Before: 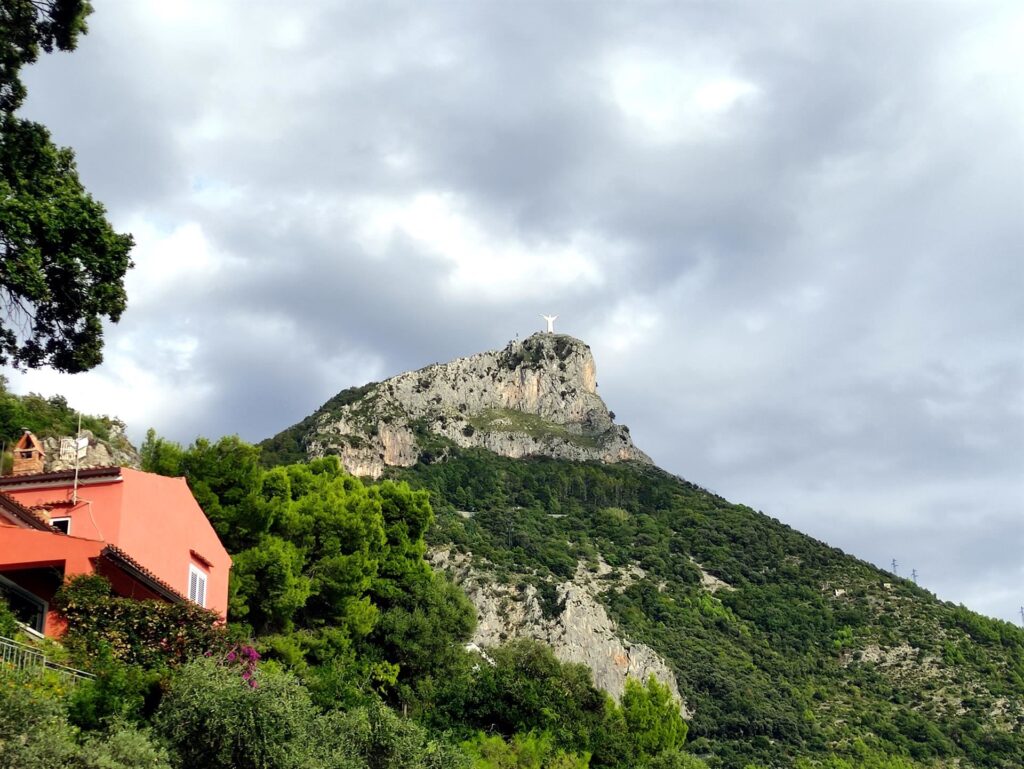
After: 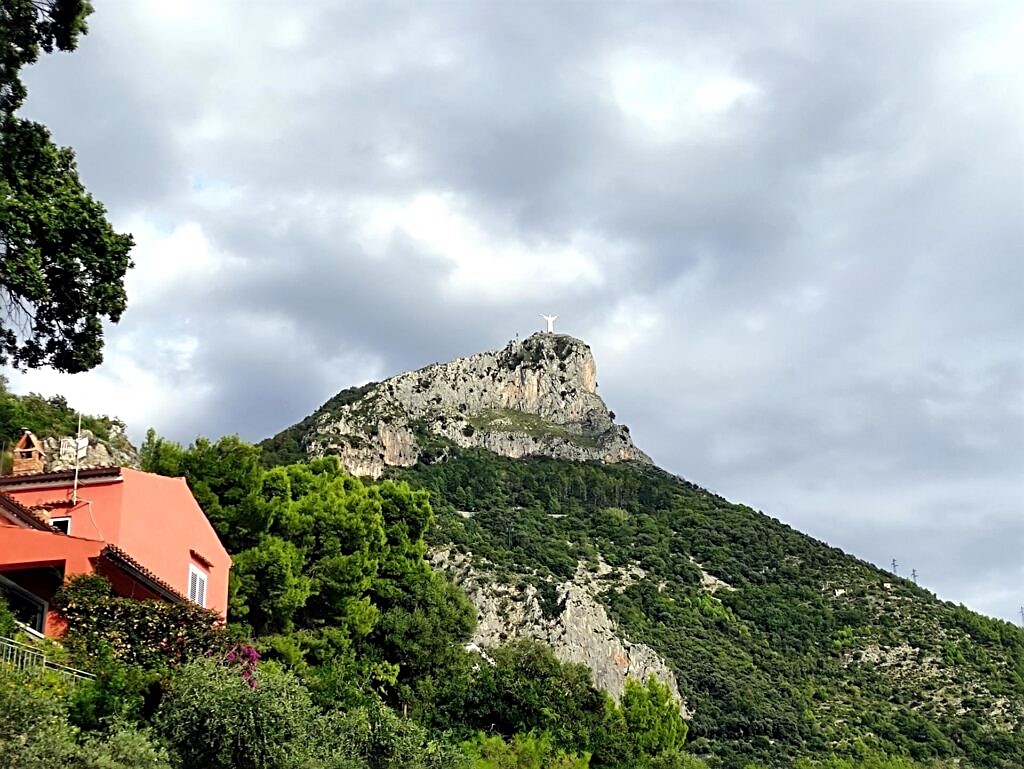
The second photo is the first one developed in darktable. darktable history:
sharpen: radius 2.58, amount 0.692
tone equalizer: mask exposure compensation -0.497 EV
